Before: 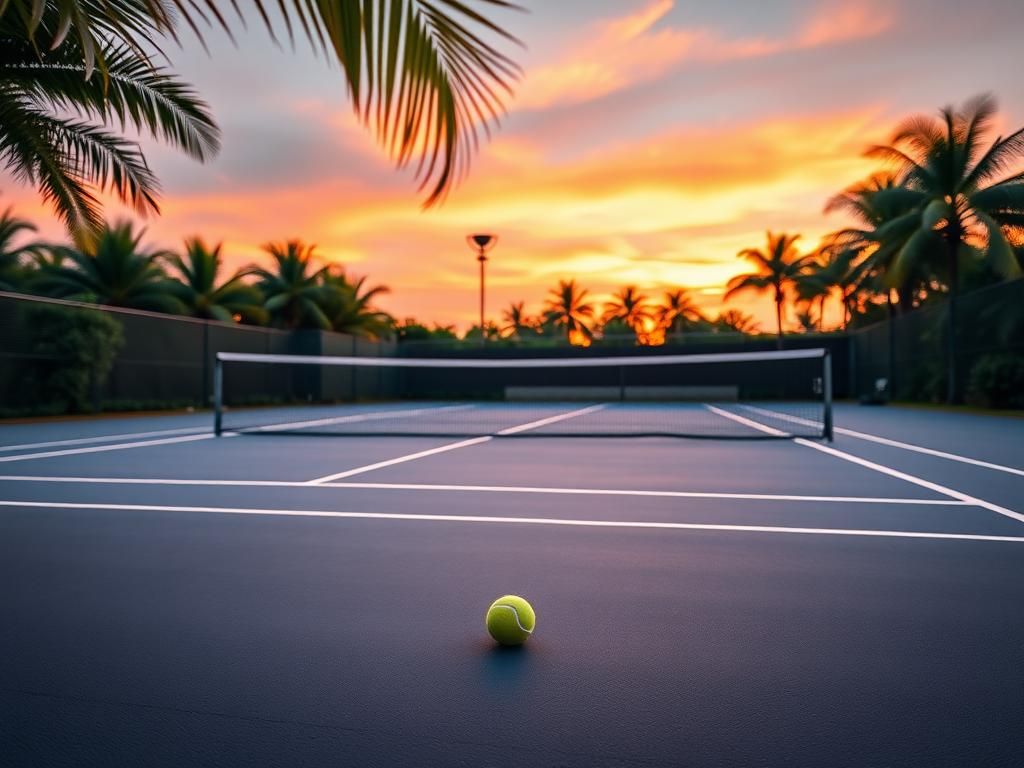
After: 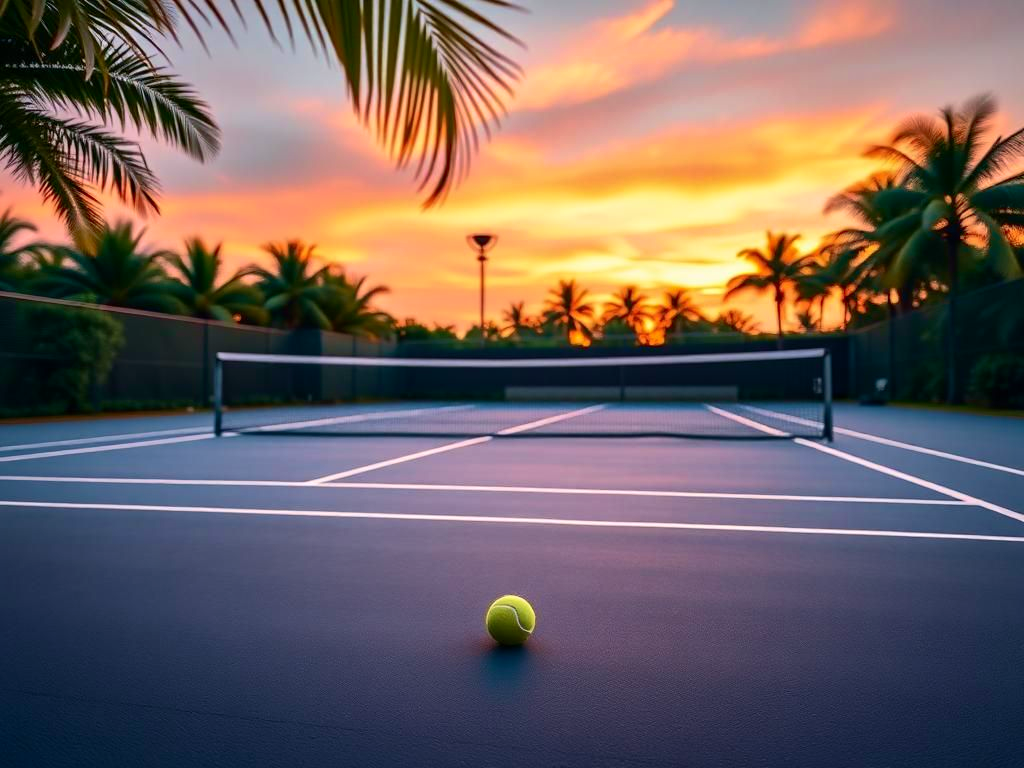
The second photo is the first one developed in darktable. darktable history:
contrast brightness saturation: contrast 0.217
shadows and highlights: on, module defaults
velvia: strength 39.49%
